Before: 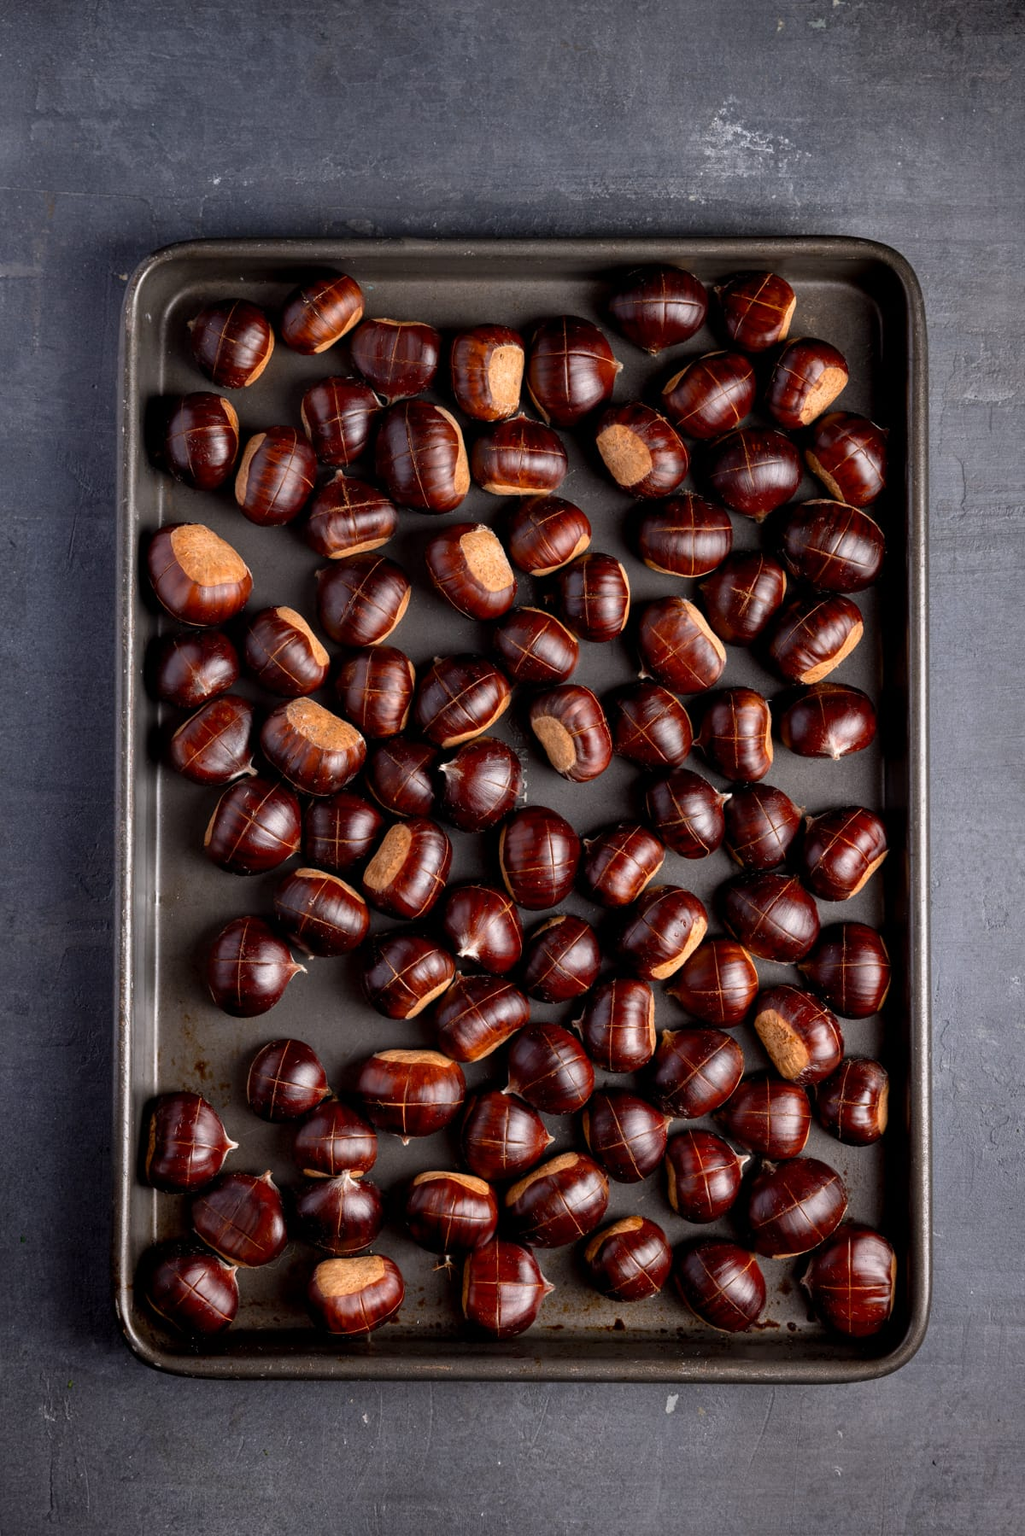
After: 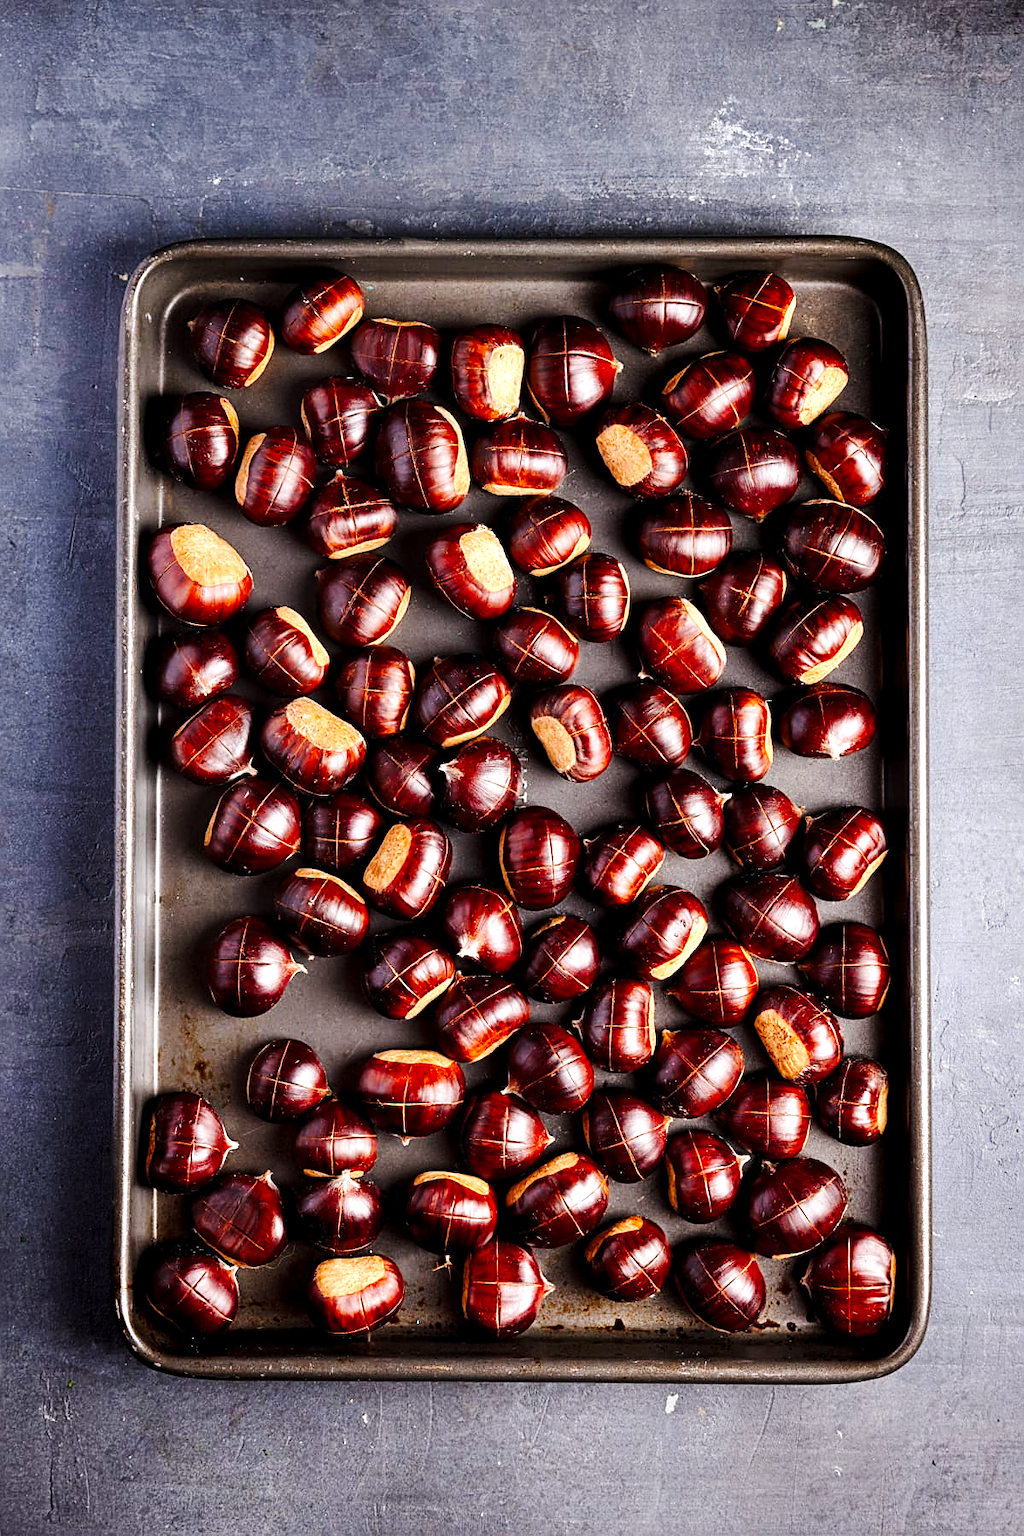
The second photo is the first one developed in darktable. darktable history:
exposure: black level correction 0.001, exposure 0.955 EV, compensate highlight preservation false
tone curve: curves: ch0 [(0, 0) (0.003, 0.008) (0.011, 0.011) (0.025, 0.018) (0.044, 0.028) (0.069, 0.039) (0.1, 0.056) (0.136, 0.081) (0.177, 0.118) (0.224, 0.164) (0.277, 0.223) (0.335, 0.3) (0.399, 0.399) (0.468, 0.51) (0.543, 0.618) (0.623, 0.71) (0.709, 0.79) (0.801, 0.865) (0.898, 0.93) (1, 1)], preserve colors none
sharpen: on, module defaults
